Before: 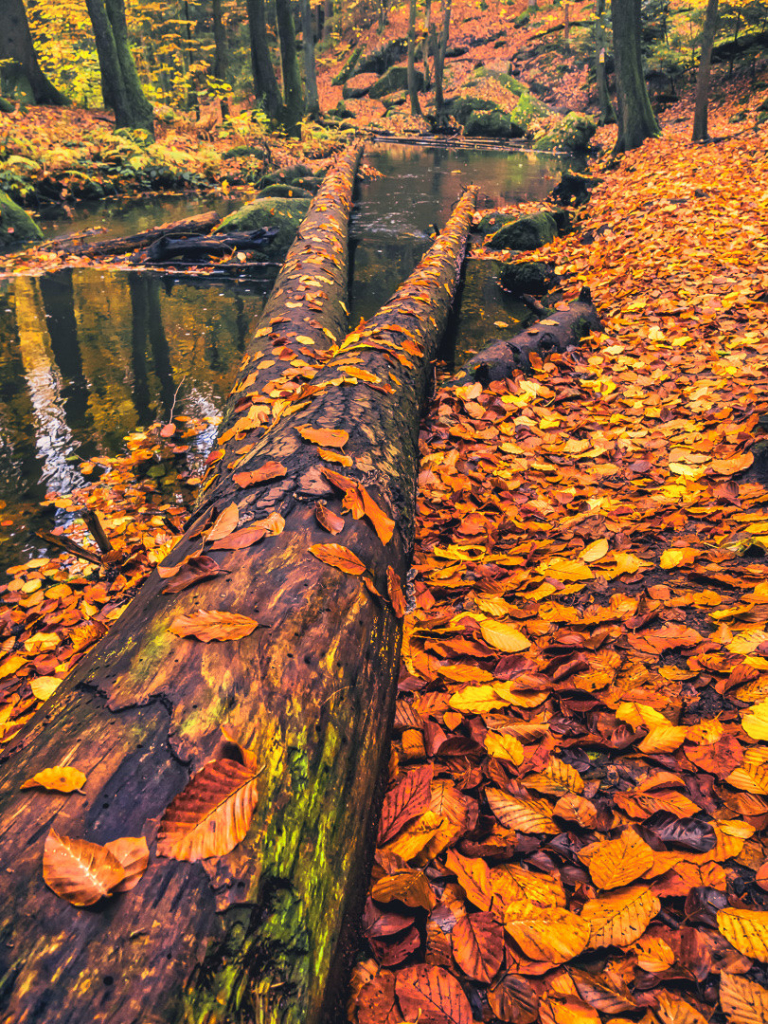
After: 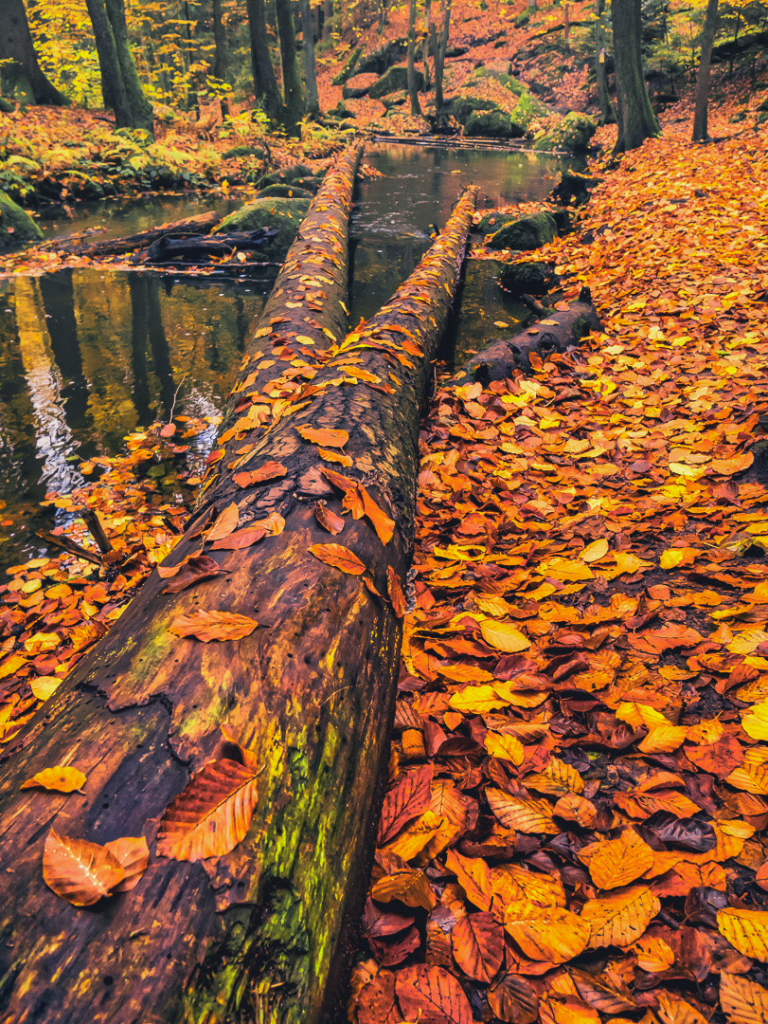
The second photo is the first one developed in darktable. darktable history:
shadows and highlights: shadows -20, white point adjustment -2, highlights -35
